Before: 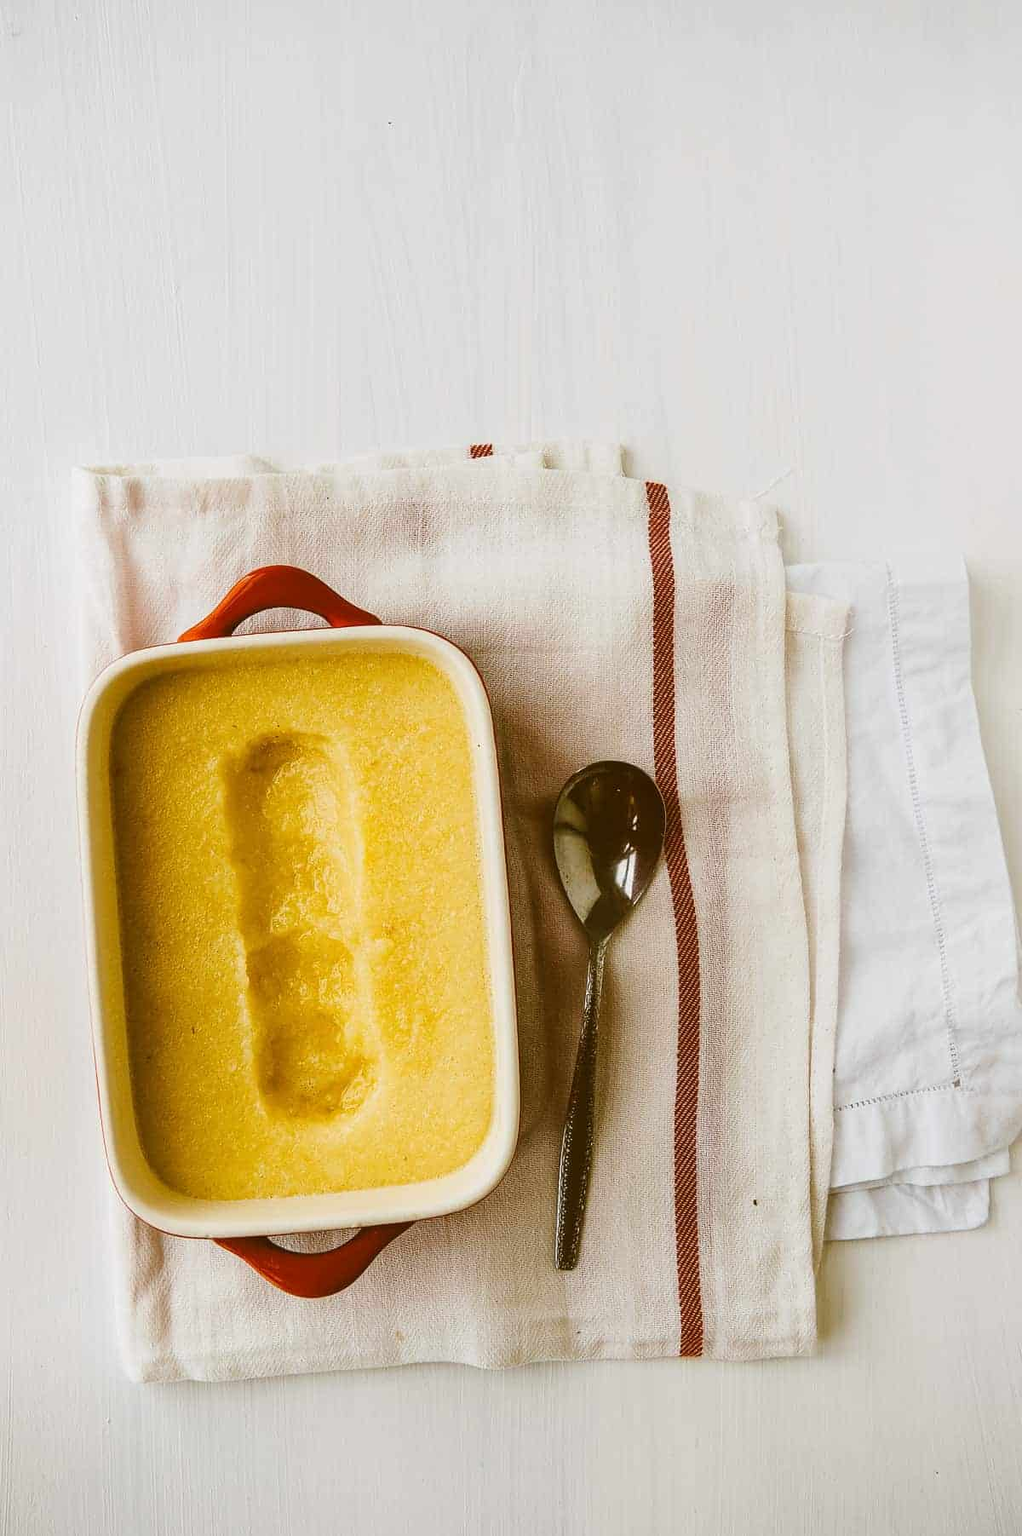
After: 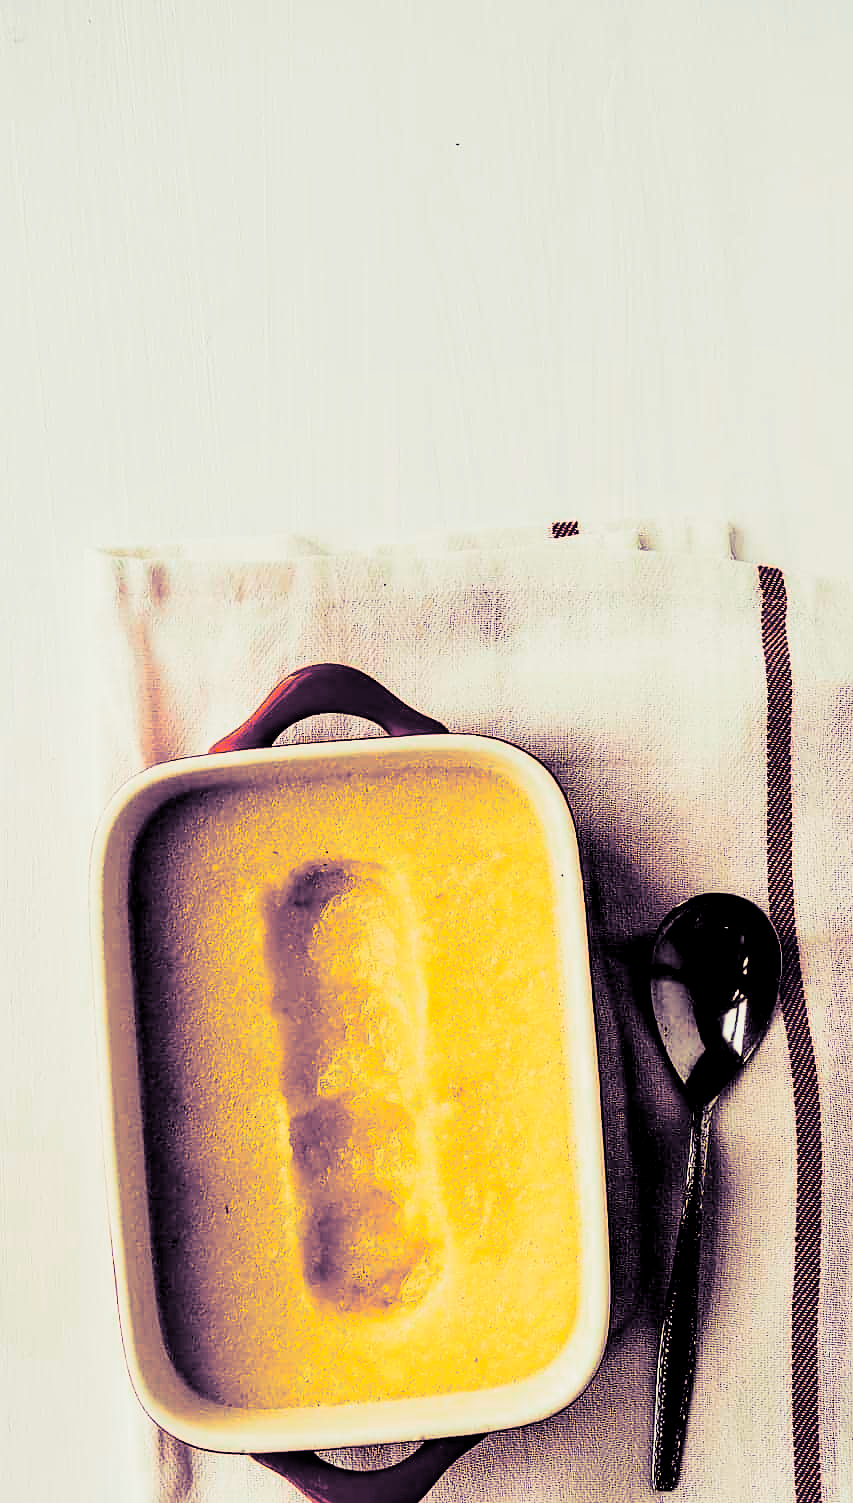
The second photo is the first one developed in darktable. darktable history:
sharpen: amount 0.2
crop: right 28.885%, bottom 16.626%
contrast brightness saturation: contrast 0.4, brightness 0.1, saturation 0.21
tone curve: curves: ch0 [(0, 0) (0.181, 0.087) (0.498, 0.485) (0.78, 0.742) (0.993, 0.954)]; ch1 [(0, 0) (0.311, 0.149) (0.395, 0.349) (0.488, 0.477) (0.612, 0.641) (1, 1)]; ch2 [(0, 0) (0.5, 0.5) (0.638, 0.667) (1, 1)], color space Lab, independent channels, preserve colors none
tone equalizer: on, module defaults
split-toning: shadows › hue 266.4°, shadows › saturation 0.4, highlights › hue 61.2°, highlights › saturation 0.3, compress 0%
shadows and highlights: shadows -88.03, highlights -35.45, shadows color adjustment 99.15%, highlights color adjustment 0%, soften with gaussian
